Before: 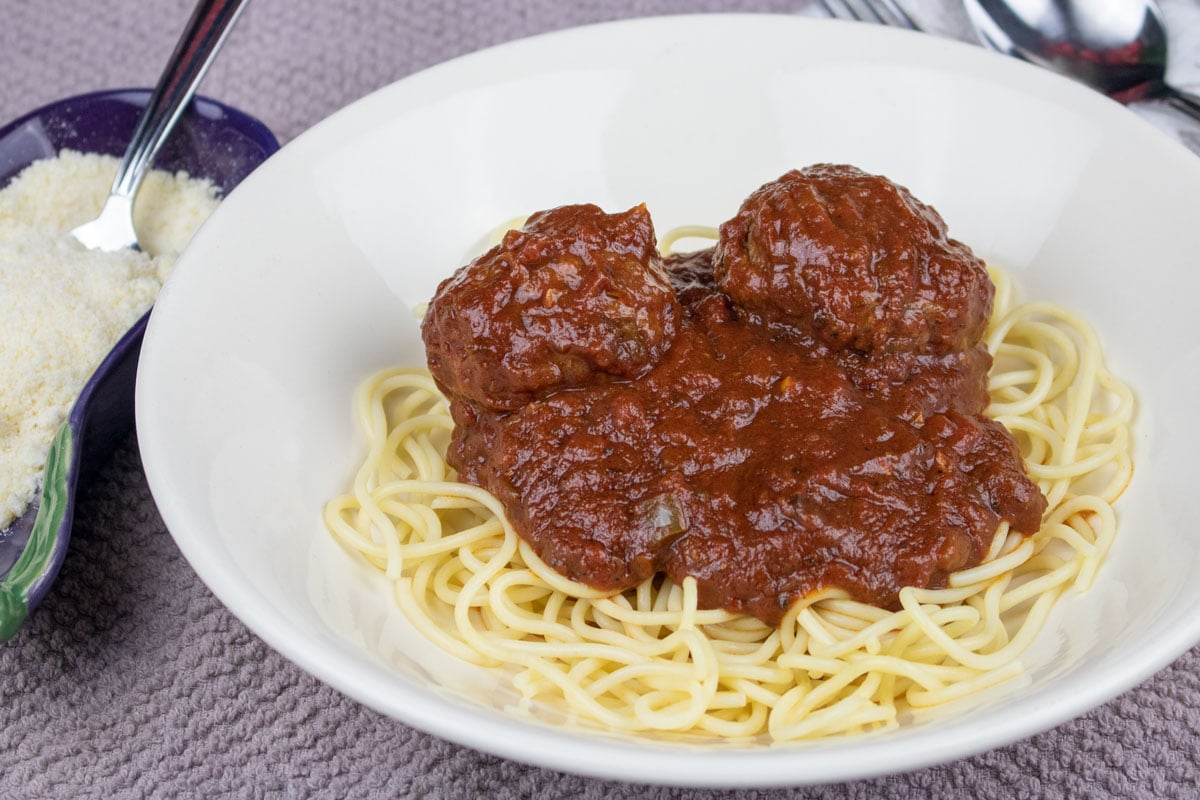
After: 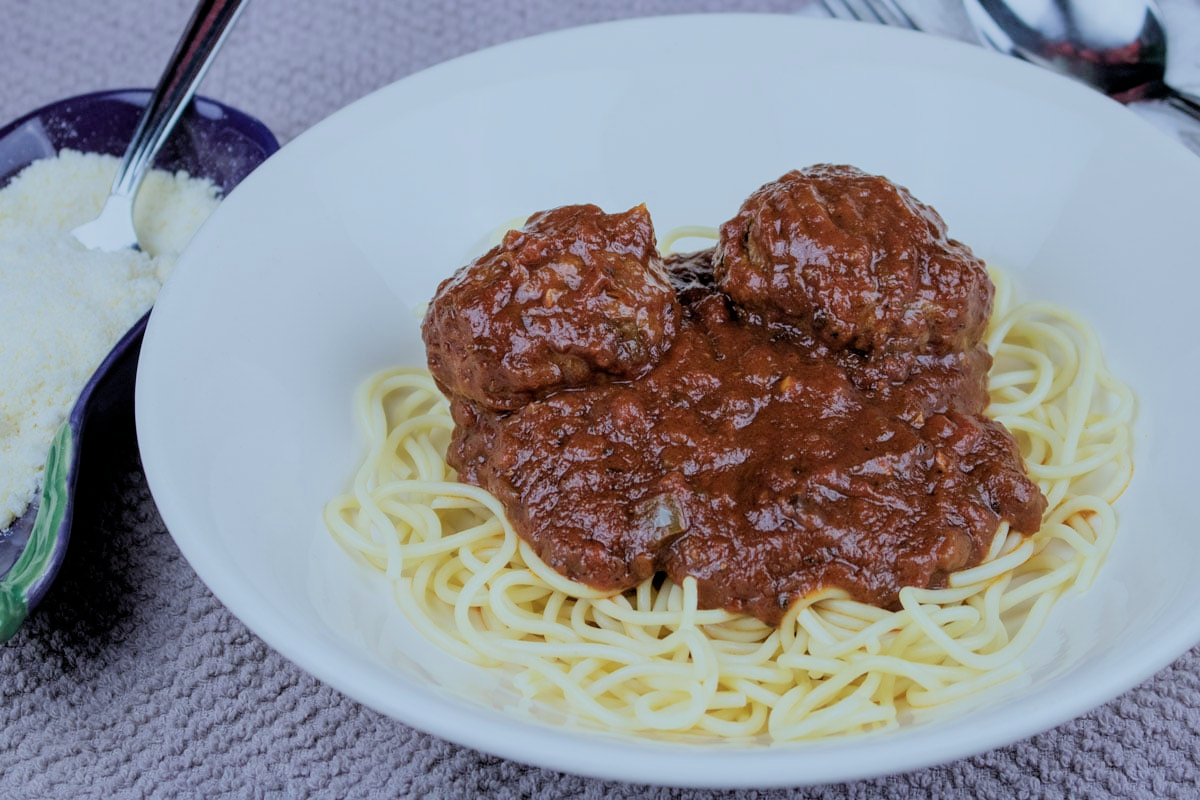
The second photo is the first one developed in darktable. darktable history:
color calibration: illuminant as shot in camera, x 0.383, y 0.38, temperature 3949.15 K, gamut compression 1.66
filmic rgb: black relative exposure -4.38 EV, white relative exposure 4.56 EV, hardness 2.37, contrast 1.05
